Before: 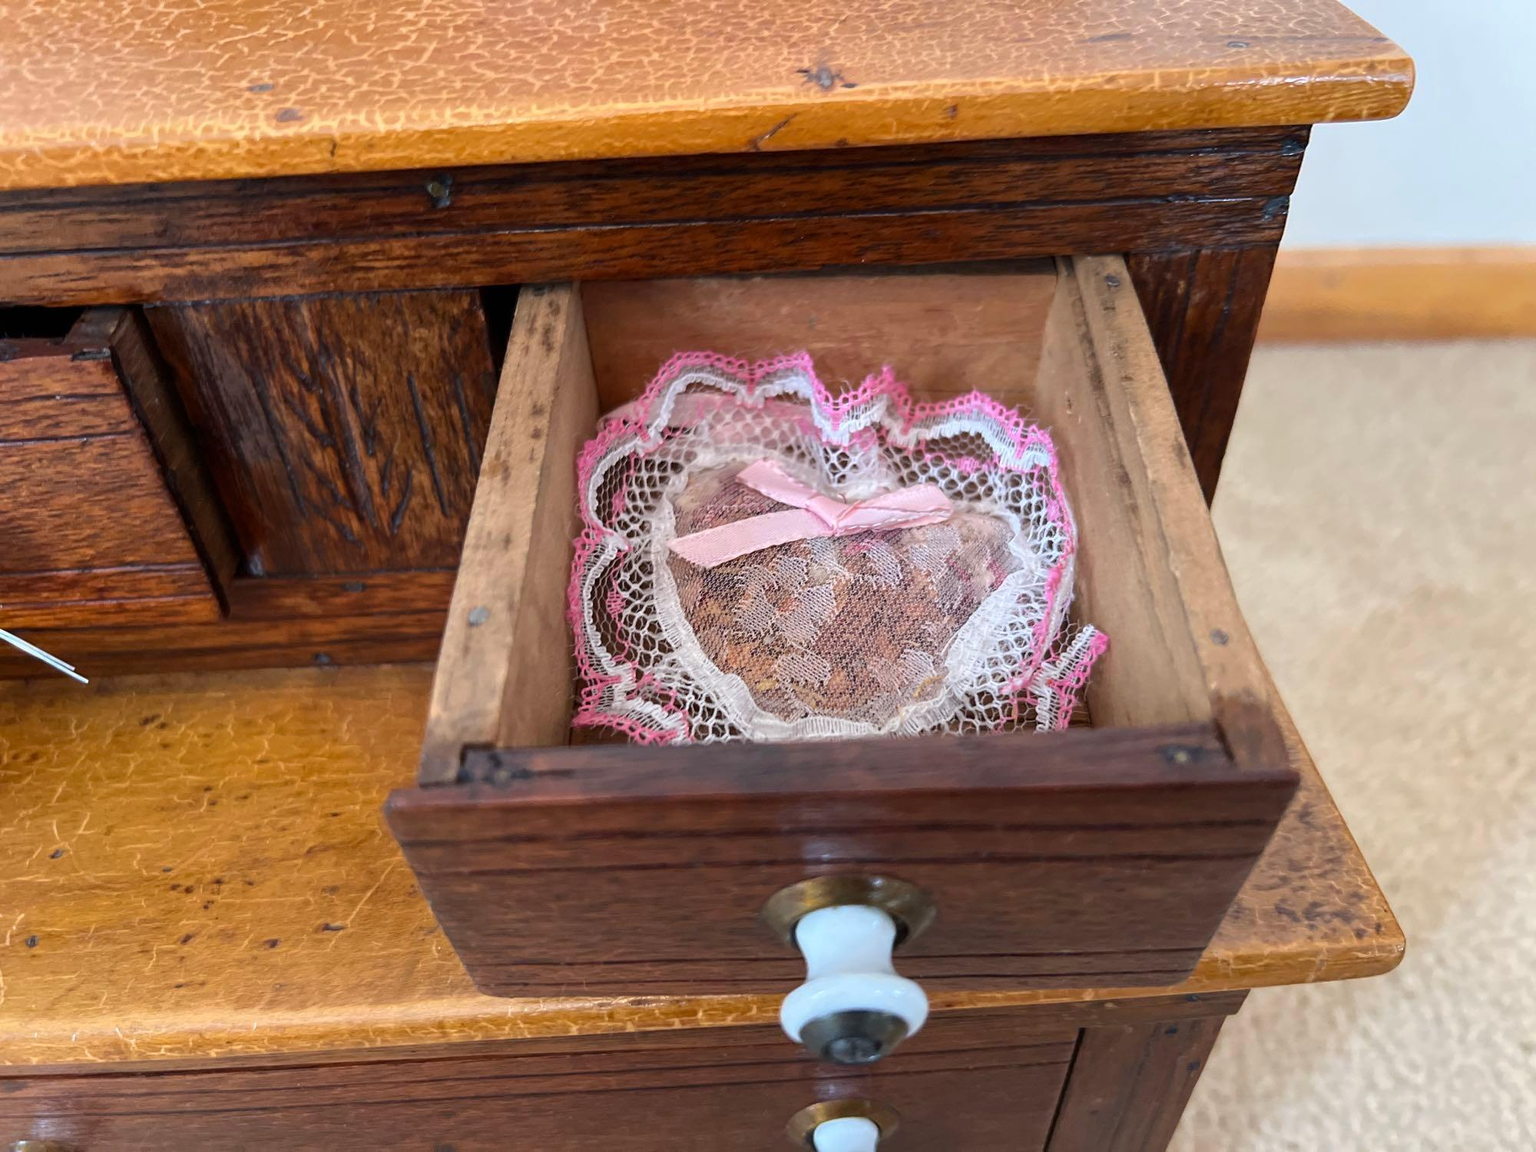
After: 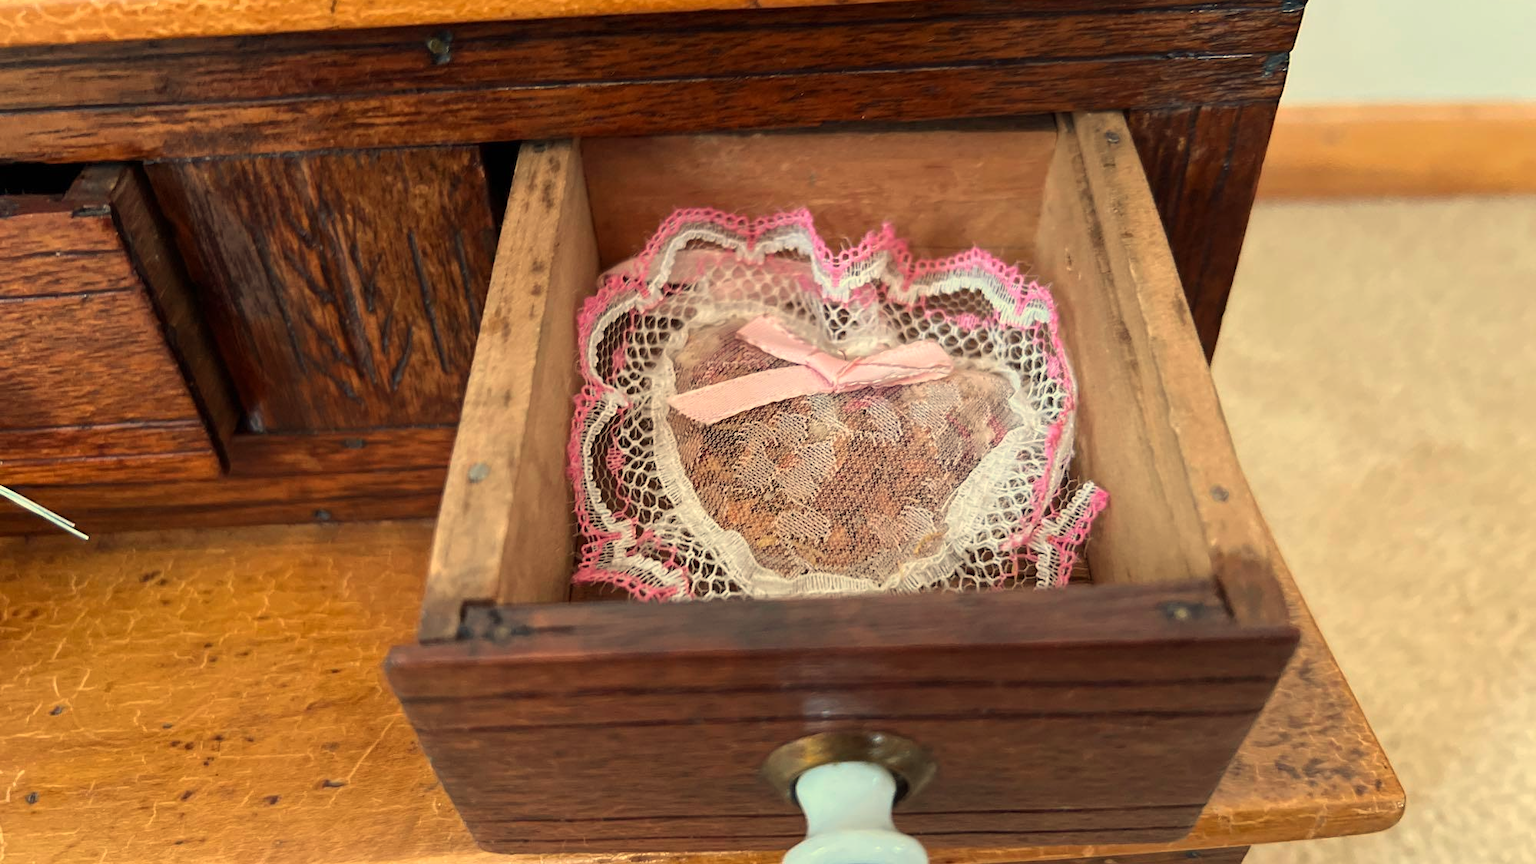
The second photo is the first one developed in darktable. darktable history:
crop and rotate: top 12.5%, bottom 12.5%
white balance: red 1.08, blue 0.791
